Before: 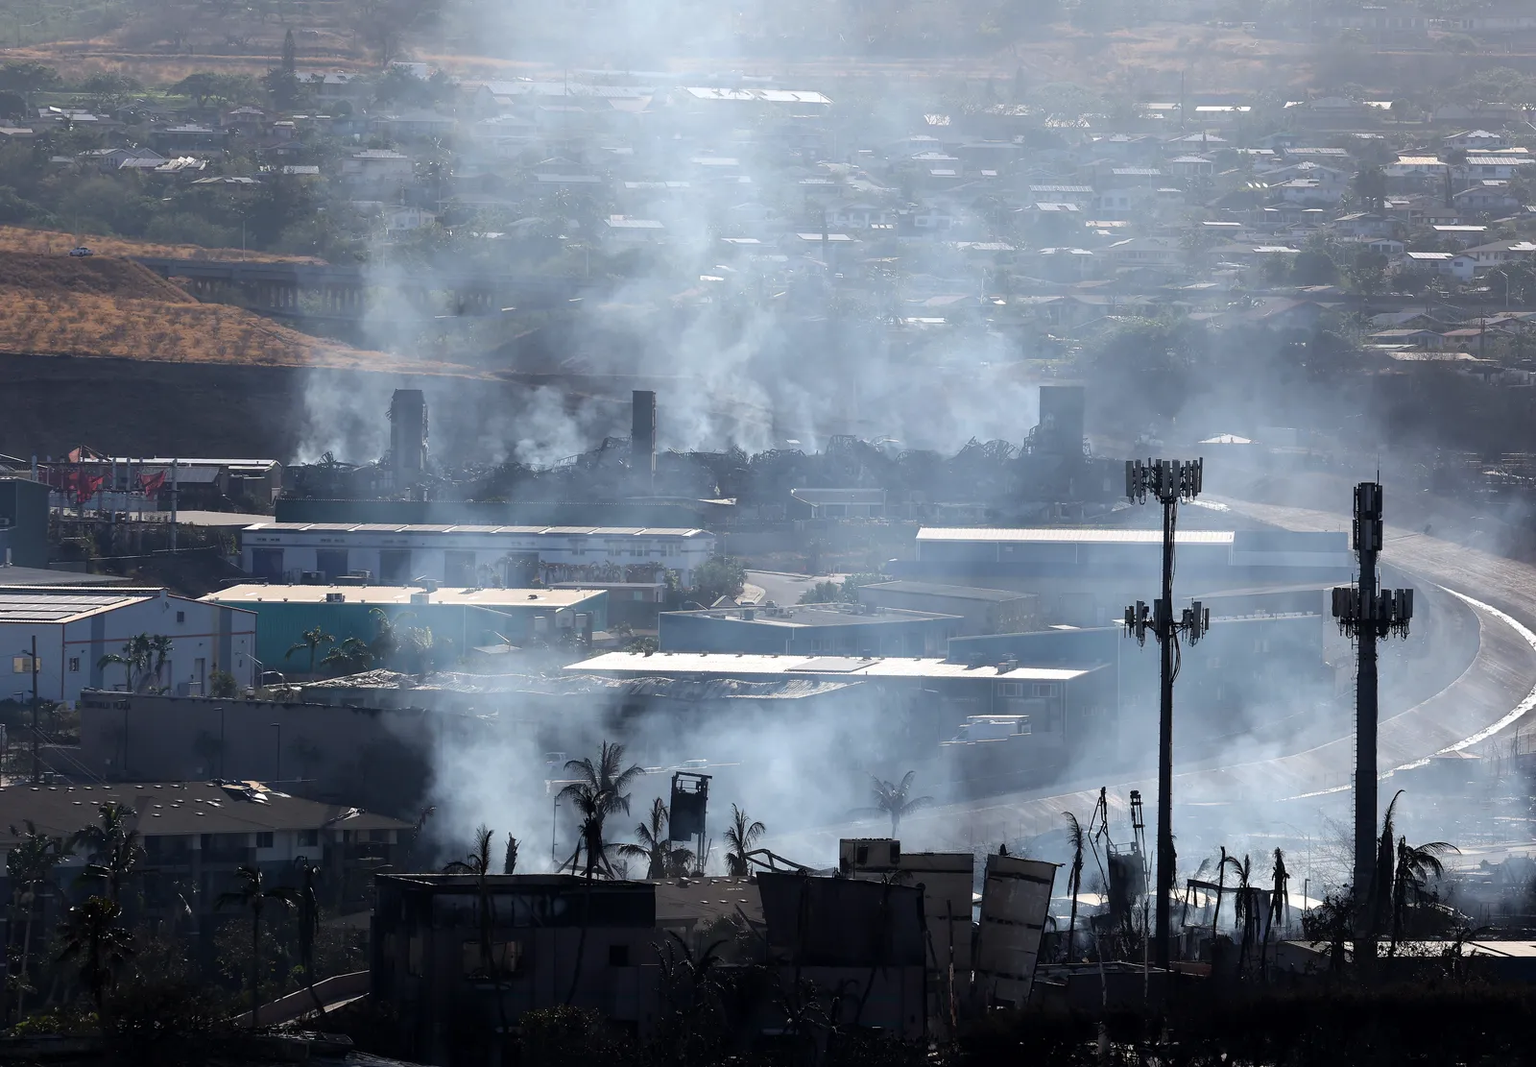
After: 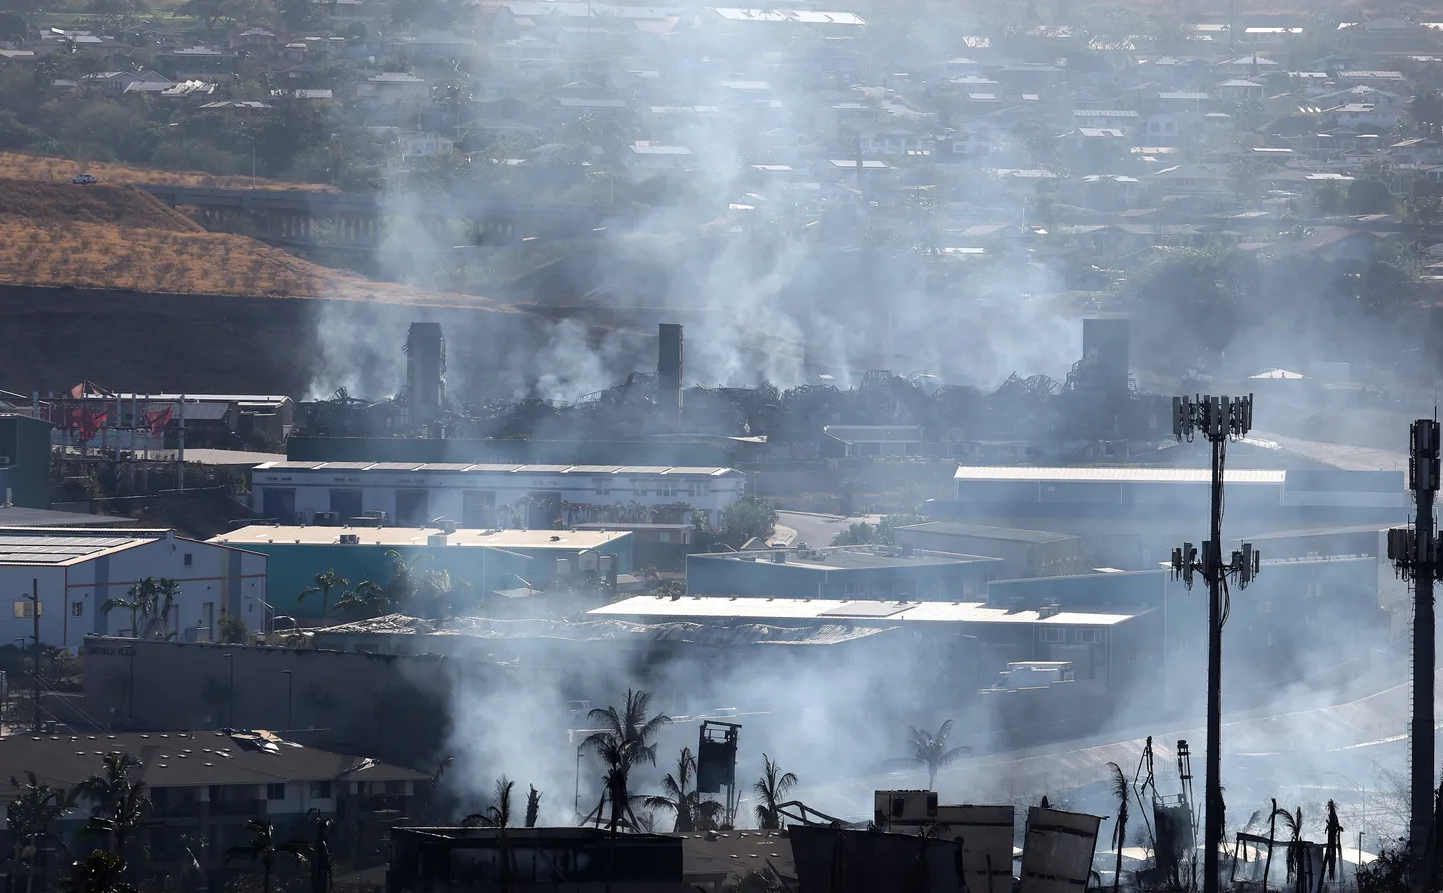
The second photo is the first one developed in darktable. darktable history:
crop: top 7.51%, right 9.782%, bottom 12.027%
